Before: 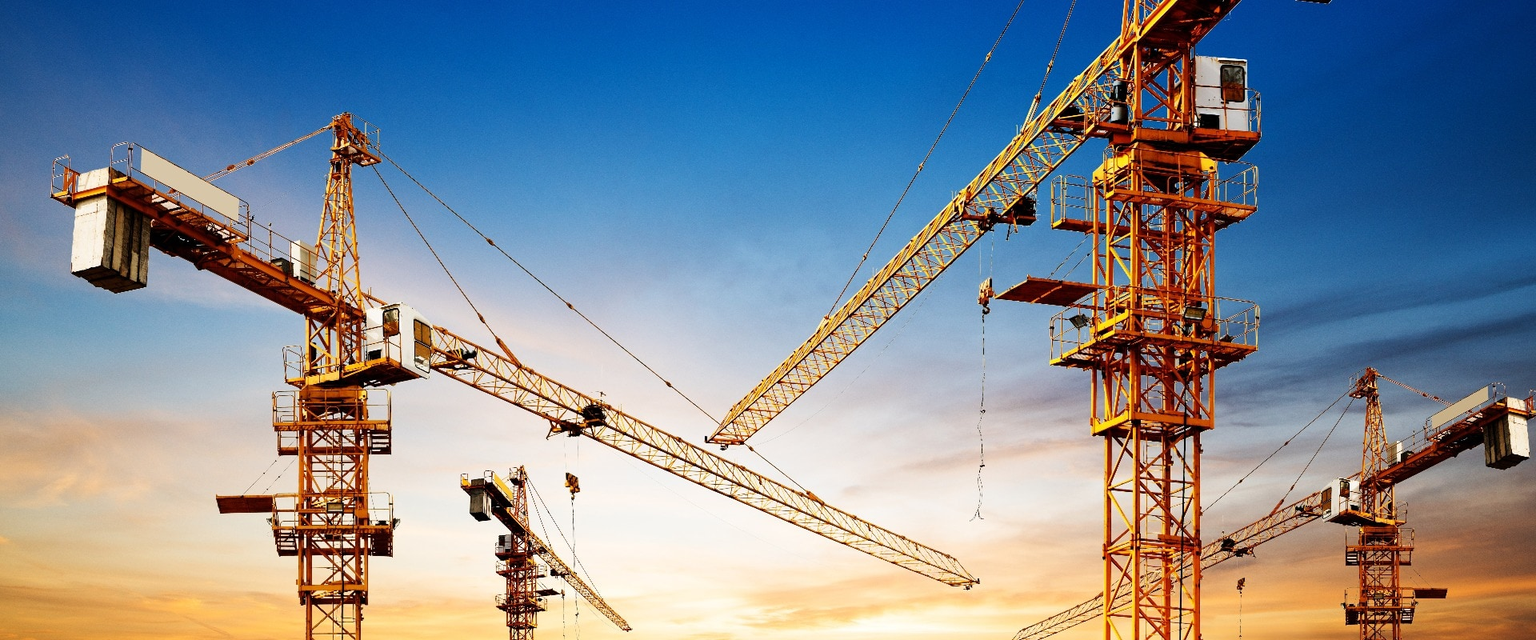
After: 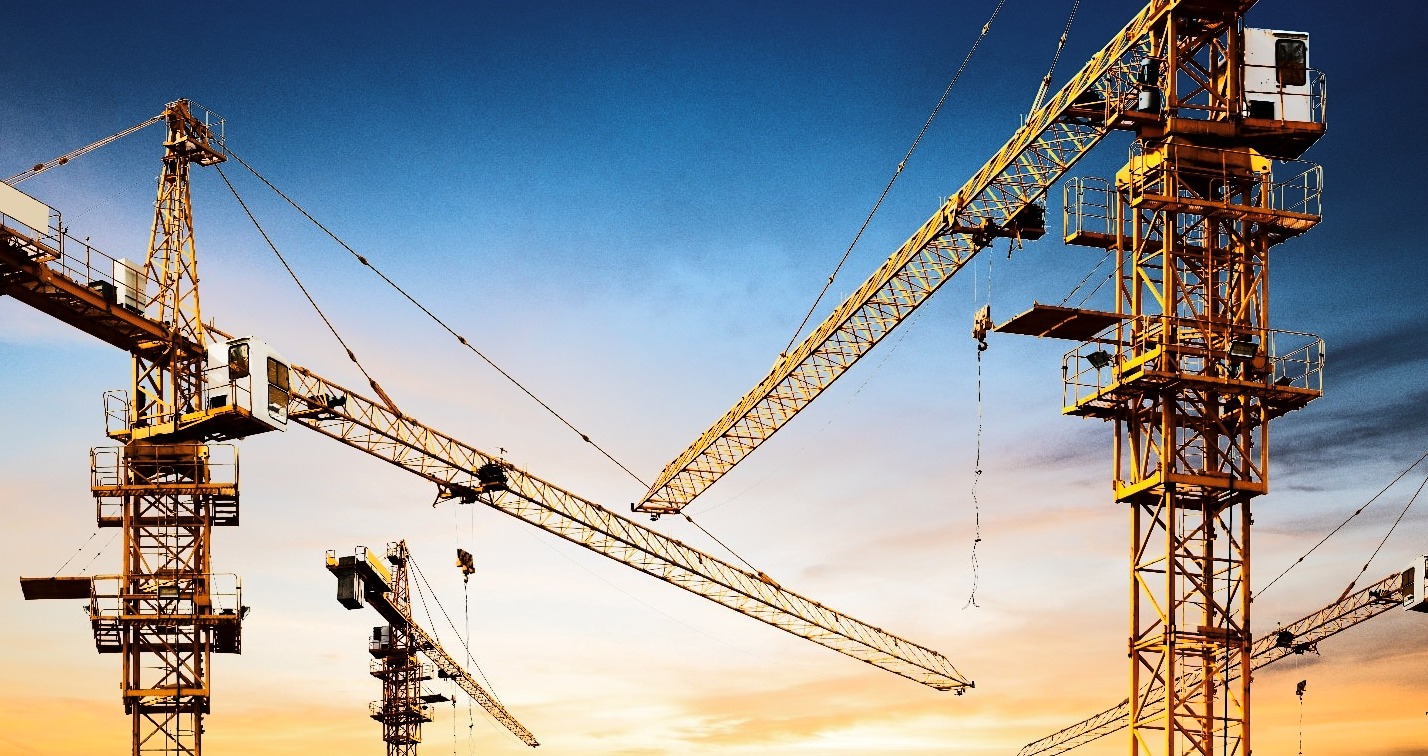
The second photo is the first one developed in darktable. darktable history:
tone curve: curves: ch0 [(0, 0) (0.003, 0.006) (0.011, 0.006) (0.025, 0.008) (0.044, 0.014) (0.069, 0.02) (0.1, 0.025) (0.136, 0.037) (0.177, 0.053) (0.224, 0.086) (0.277, 0.13) (0.335, 0.189) (0.399, 0.253) (0.468, 0.375) (0.543, 0.521) (0.623, 0.671) (0.709, 0.789) (0.801, 0.841) (0.898, 0.889) (1, 1)], color space Lab, linked channels, preserve colors none
crop and rotate: left 13.056%, top 5.418%, right 12.548%
